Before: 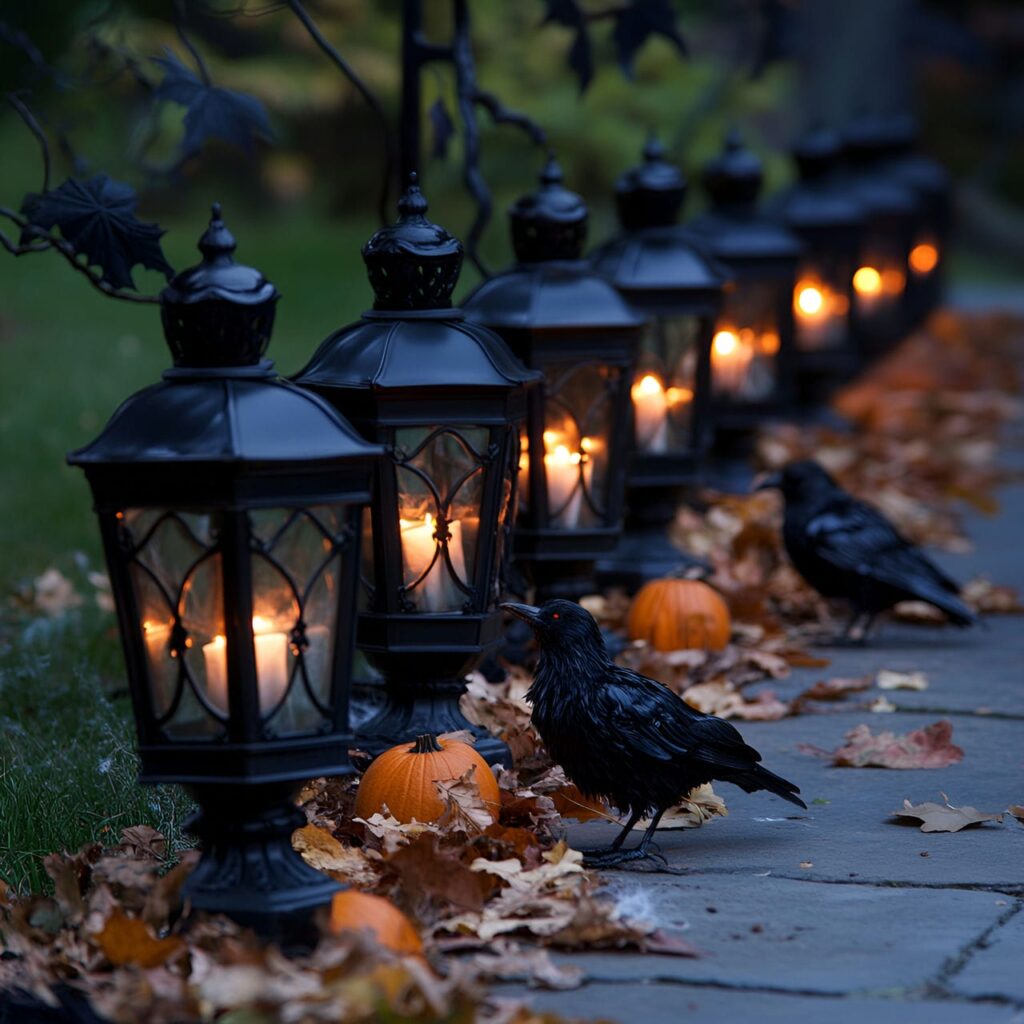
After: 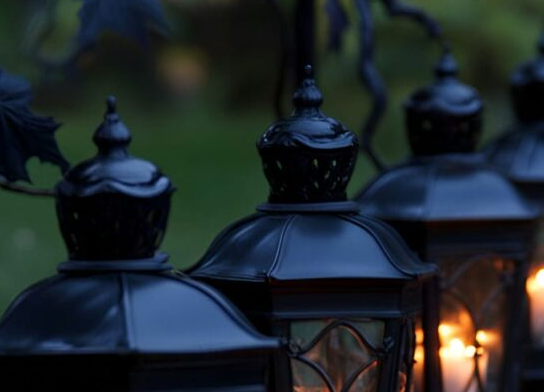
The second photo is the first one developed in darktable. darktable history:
crop: left 10.351%, top 10.514%, right 36.468%, bottom 51.12%
